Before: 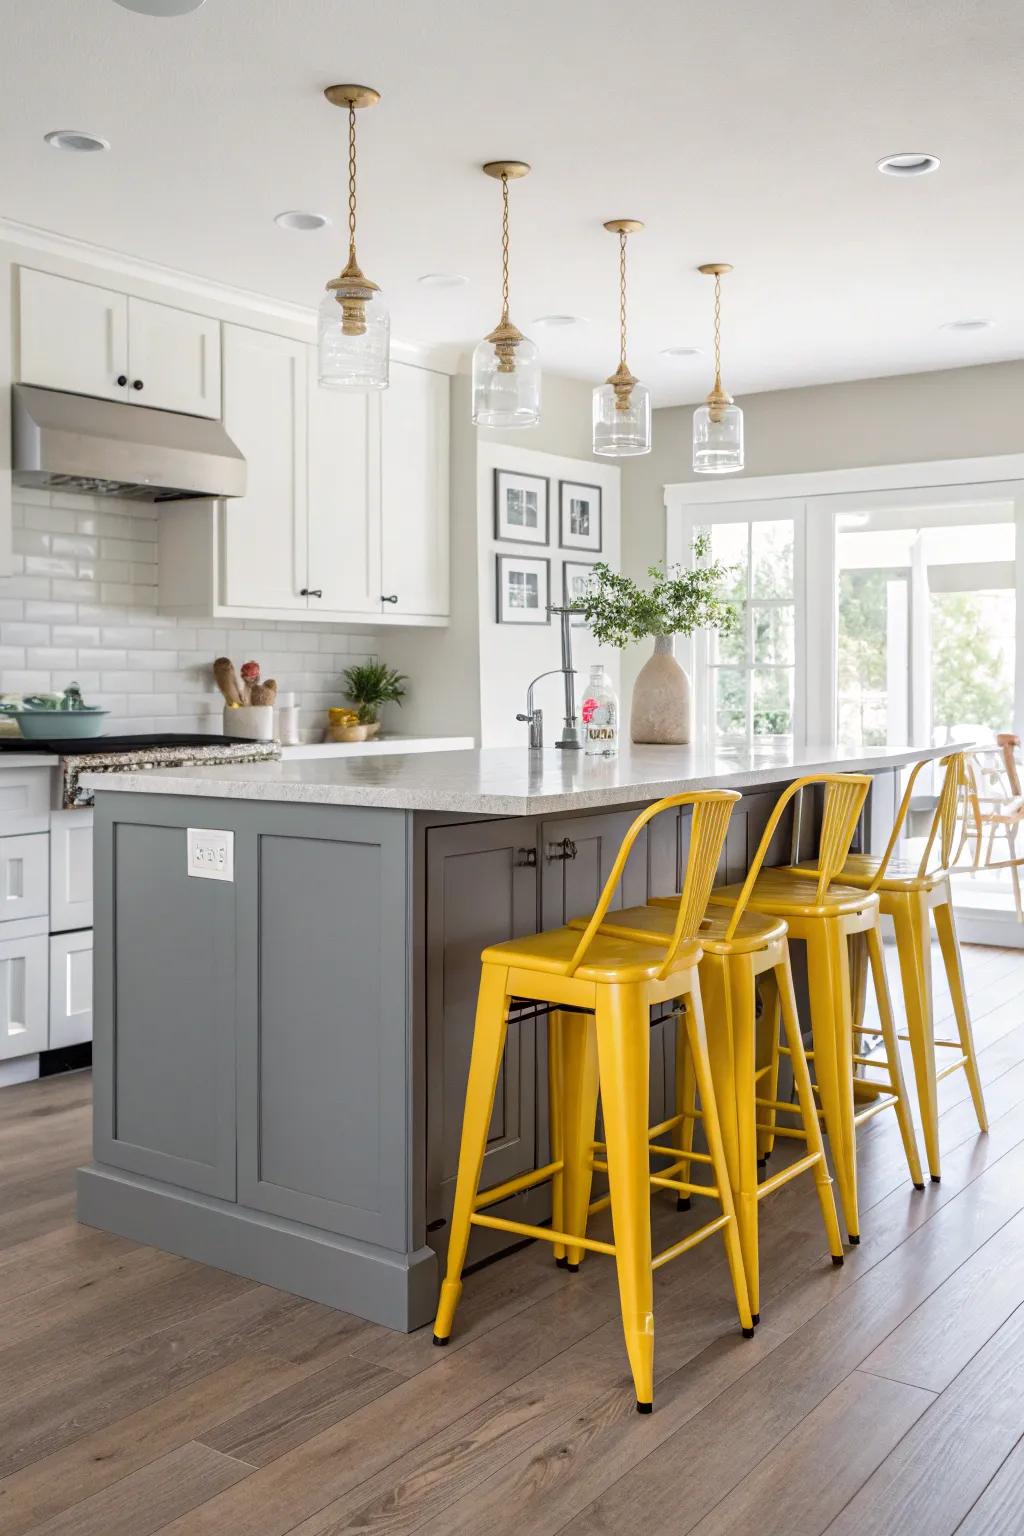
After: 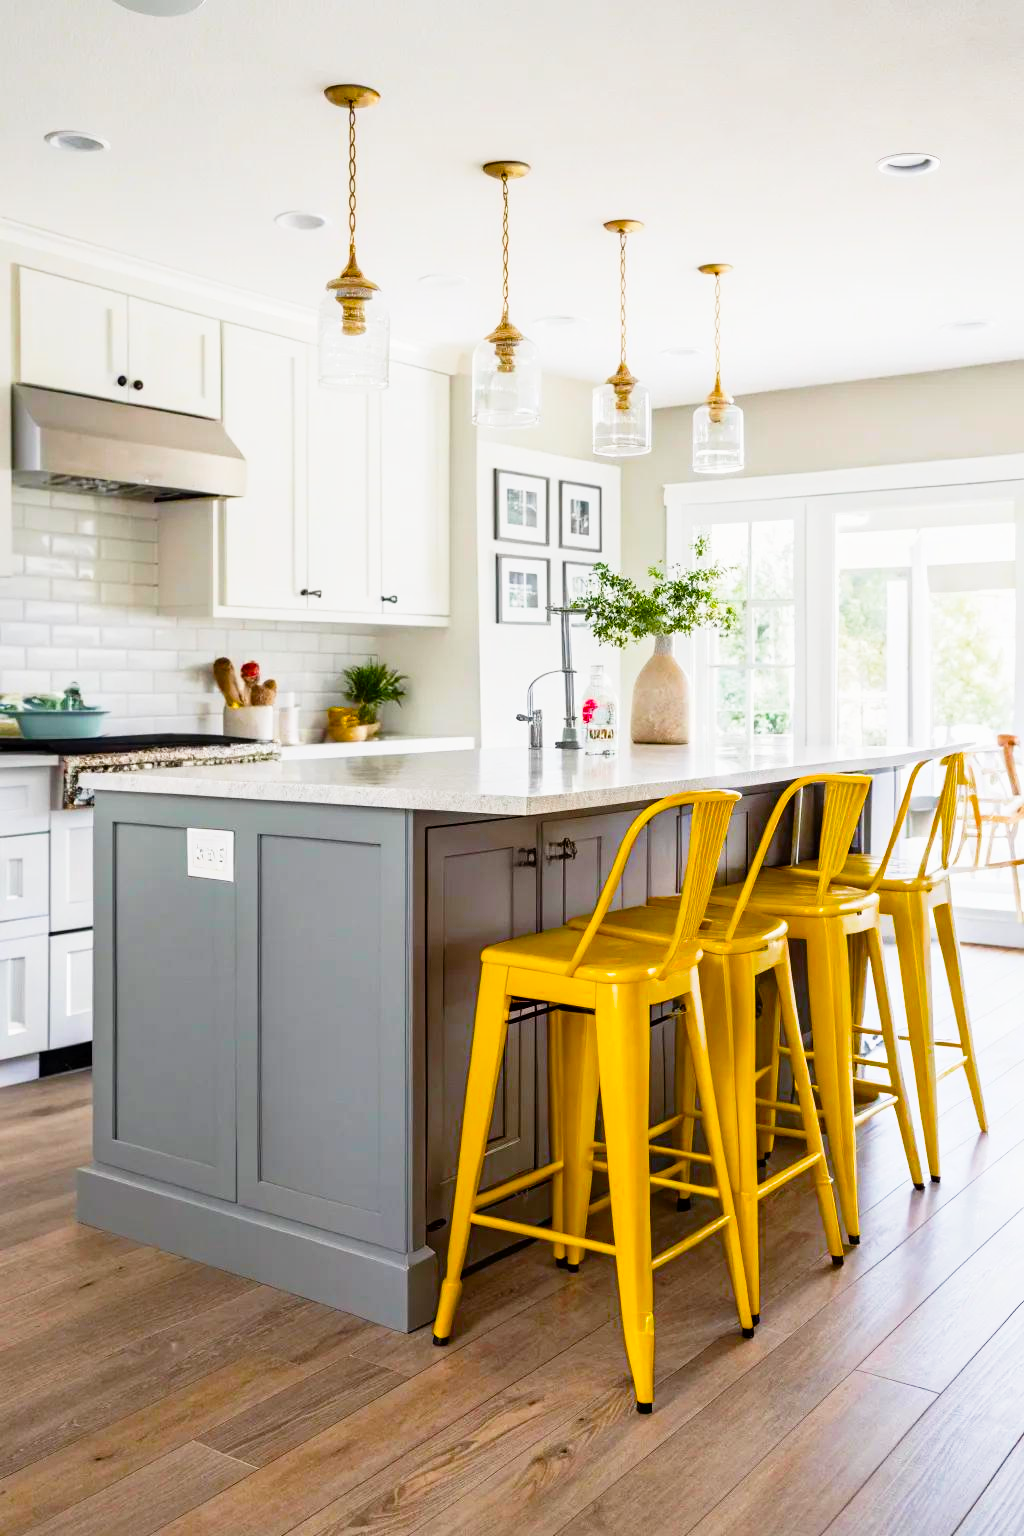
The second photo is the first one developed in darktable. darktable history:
tone curve: curves: ch0 [(0, 0) (0.091, 0.075) (0.409, 0.457) (0.733, 0.82) (0.844, 0.908) (0.909, 0.942) (1, 0.973)]; ch1 [(0, 0) (0.437, 0.404) (0.5, 0.5) (0.529, 0.556) (0.58, 0.606) (0.616, 0.654) (1, 1)]; ch2 [(0, 0) (0.442, 0.415) (0.5, 0.5) (0.535, 0.557) (0.585, 0.62) (1, 1)], preserve colors none
color balance rgb: linear chroma grading › global chroma 15.396%, perceptual saturation grading › global saturation 25.066%, perceptual brilliance grading › global brilliance 1.91%, perceptual brilliance grading › highlights 7.607%, perceptual brilliance grading › shadows -4.008%, global vibrance 16.343%, saturation formula JzAzBz (2021)
